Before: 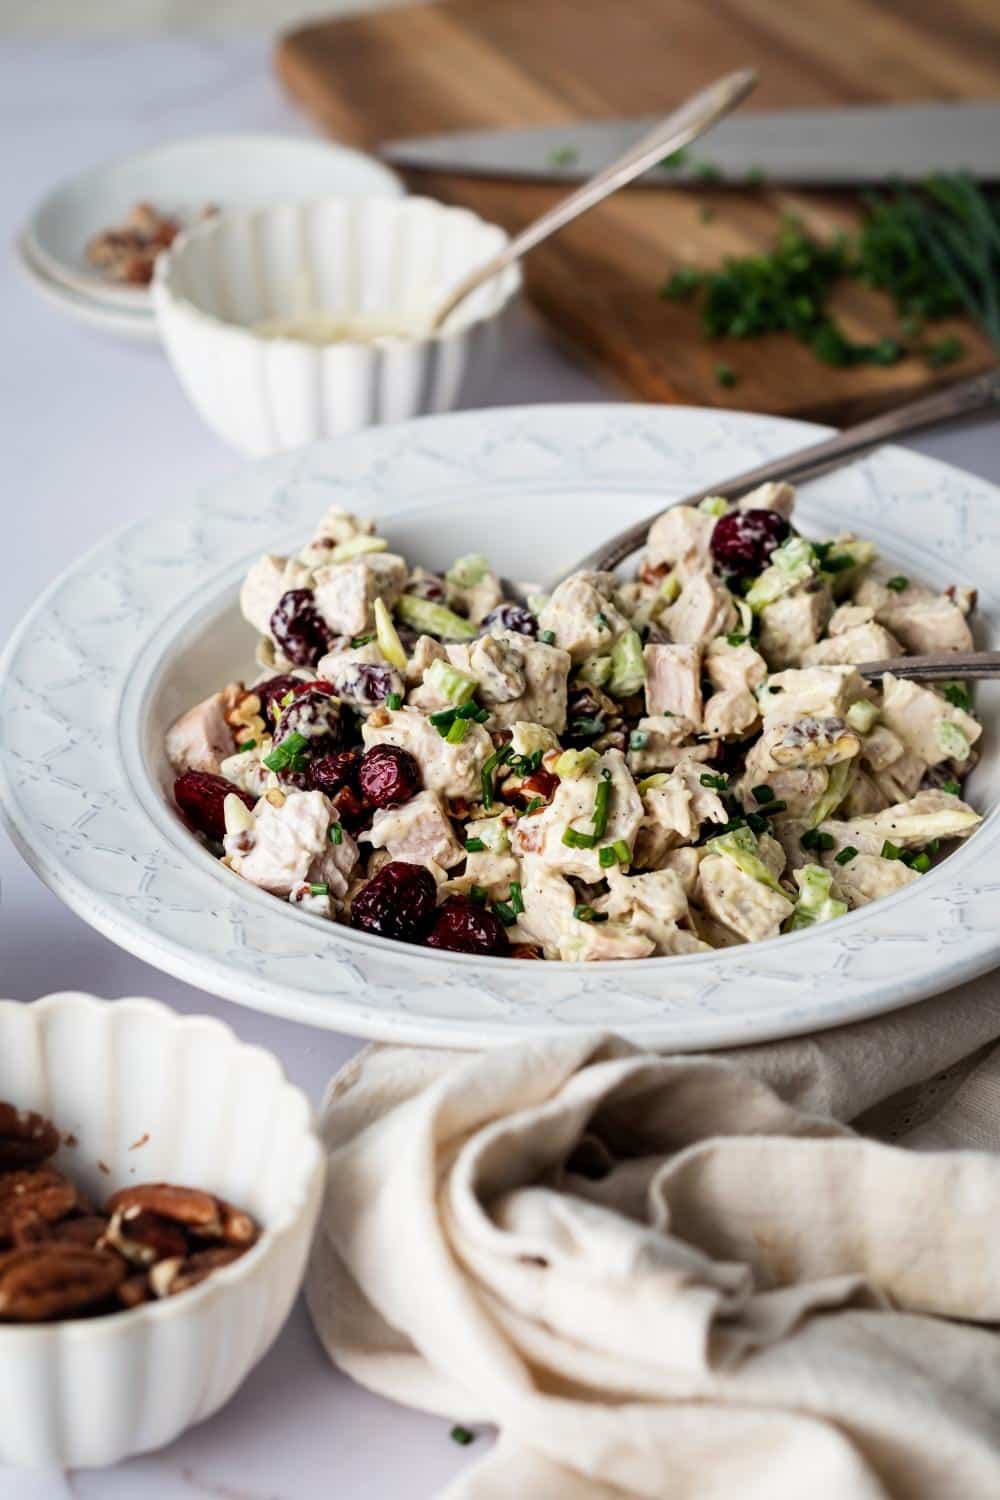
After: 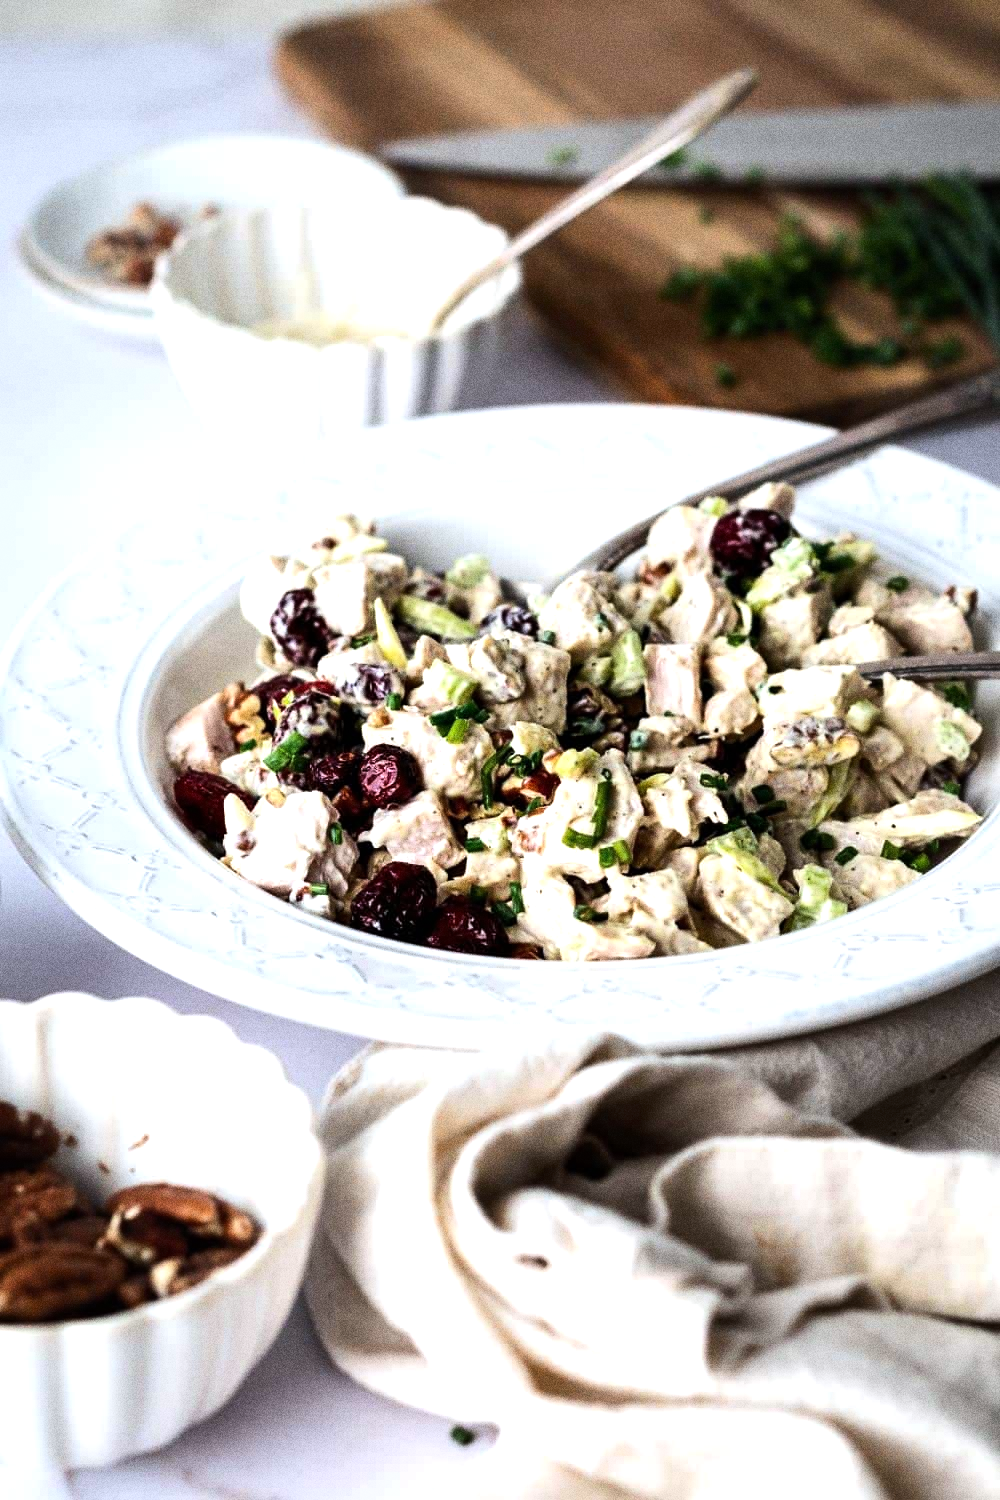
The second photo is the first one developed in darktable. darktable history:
grain: coarseness 0.09 ISO, strength 40%
tone equalizer: -8 EV -0.75 EV, -7 EV -0.7 EV, -6 EV -0.6 EV, -5 EV -0.4 EV, -3 EV 0.4 EV, -2 EV 0.6 EV, -1 EV 0.7 EV, +0 EV 0.75 EV, edges refinement/feathering 500, mask exposure compensation -1.57 EV, preserve details no
white balance: red 0.98, blue 1.034
